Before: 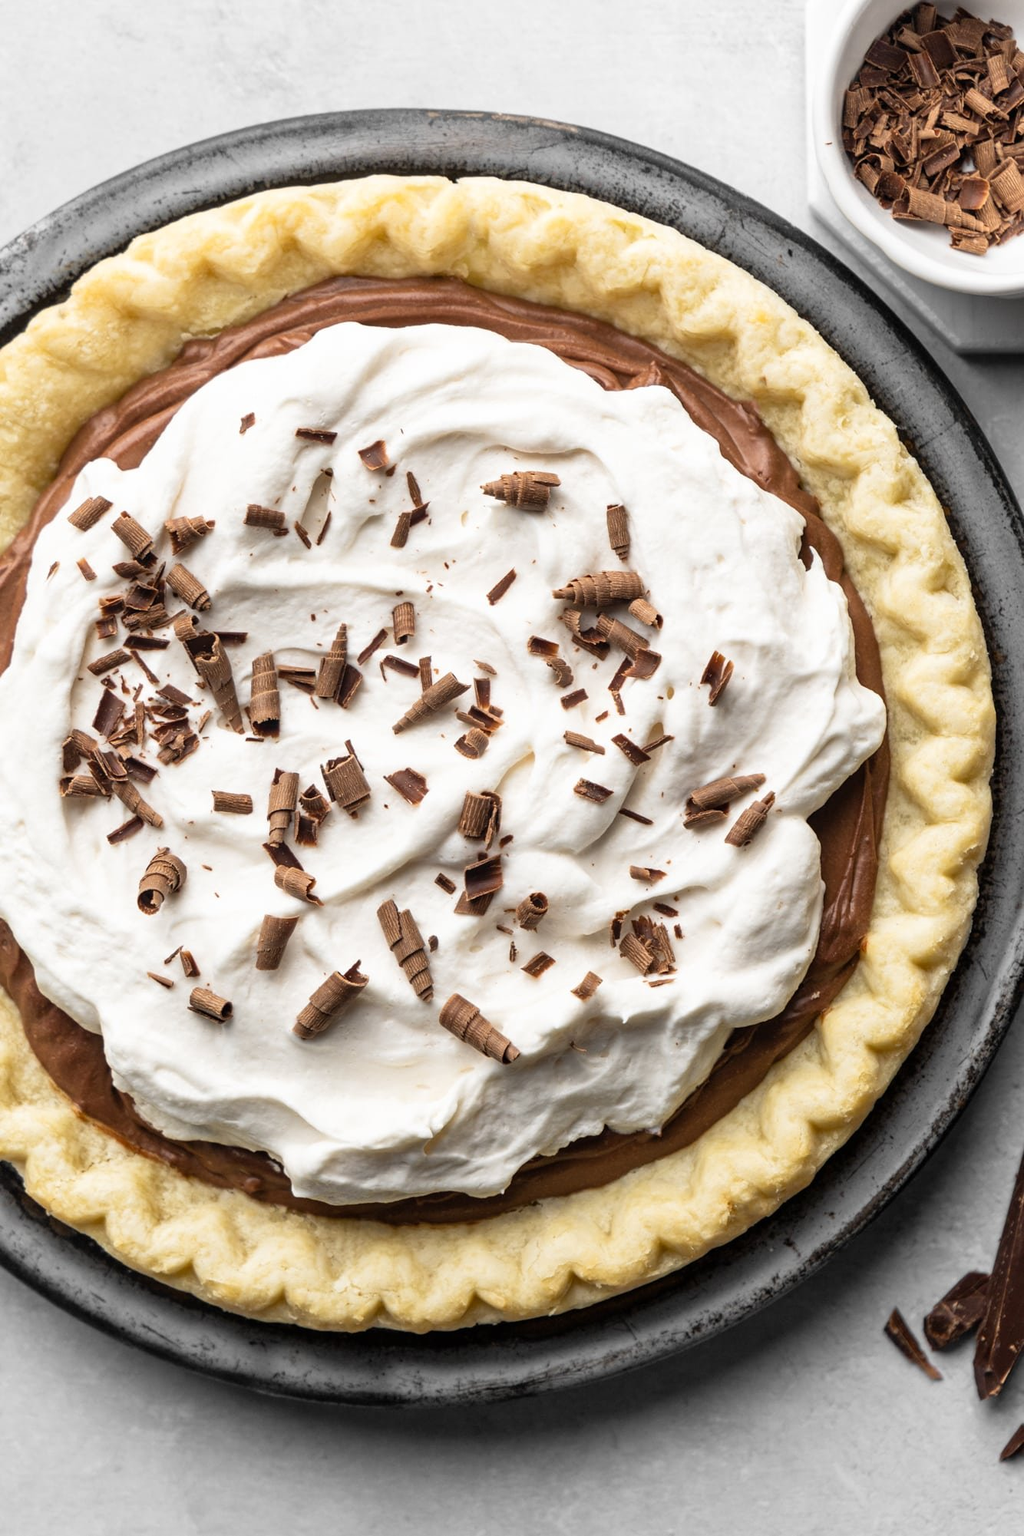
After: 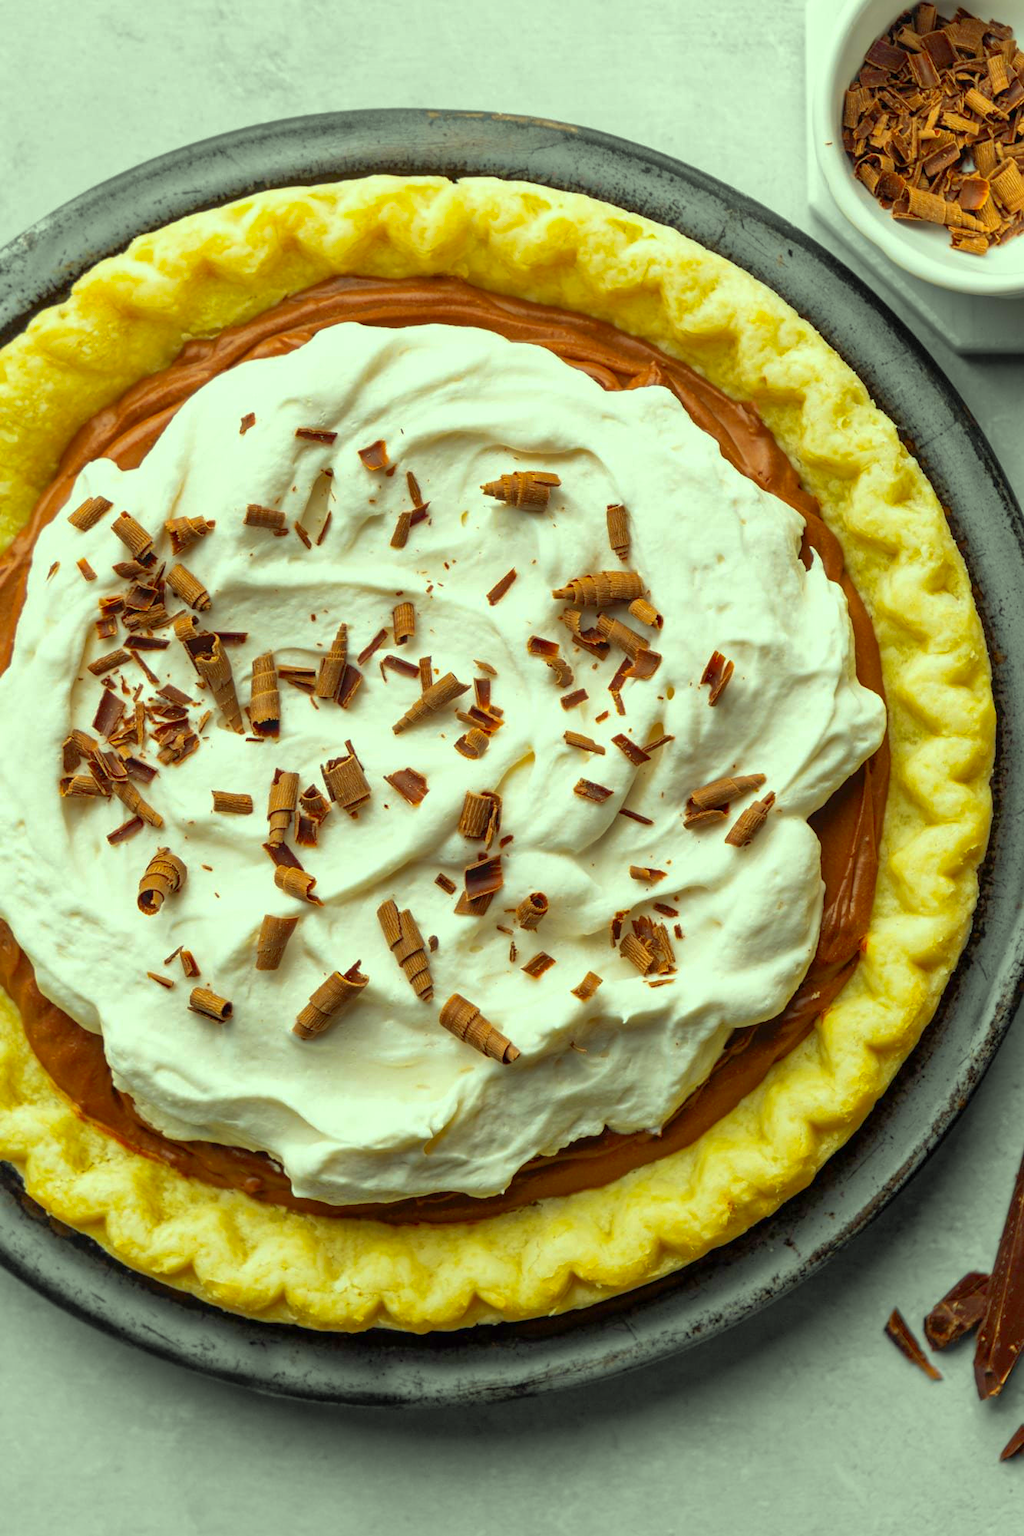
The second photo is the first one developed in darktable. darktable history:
color correction: highlights a* -10.77, highlights b* 9.8, saturation 1.72
shadows and highlights: on, module defaults
